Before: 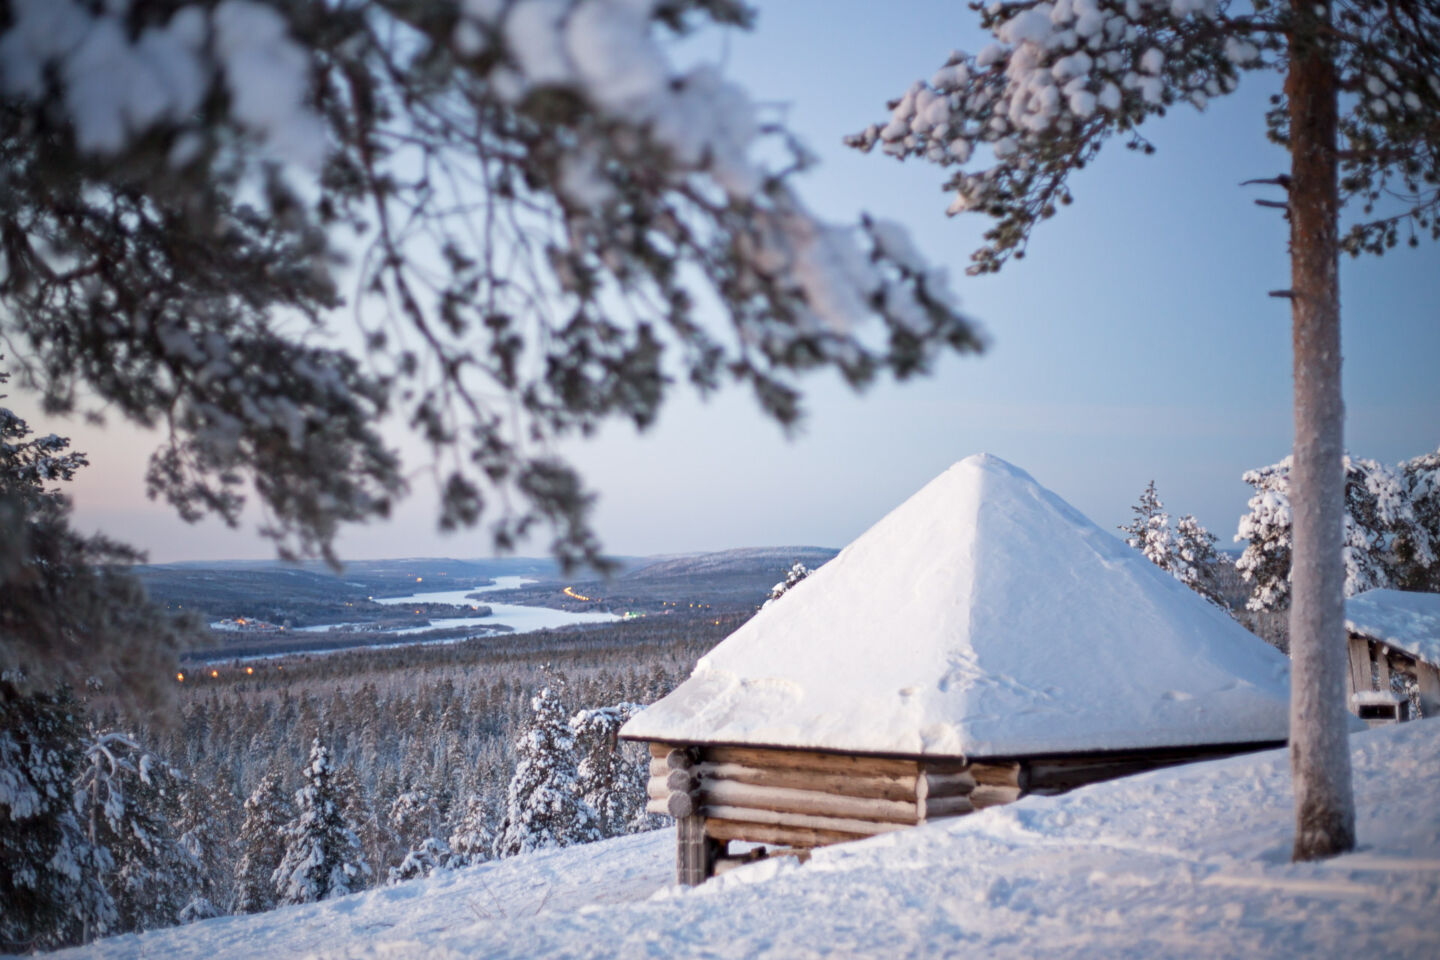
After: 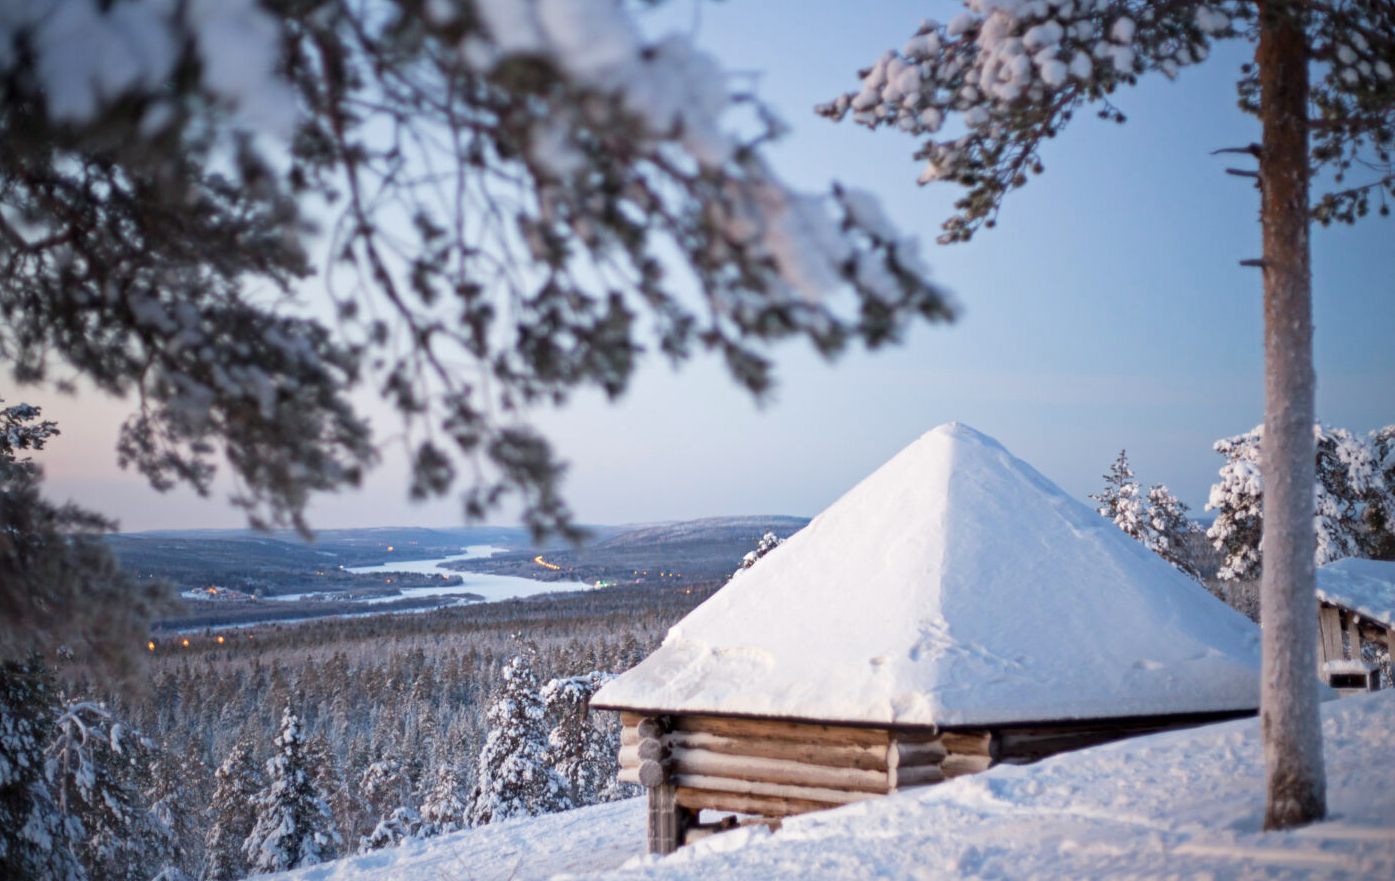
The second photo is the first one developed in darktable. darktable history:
crop: left 2.05%, top 3.325%, right 1.046%, bottom 4.876%
color balance rgb: perceptual saturation grading › global saturation -0.09%, global vibrance 18.165%
